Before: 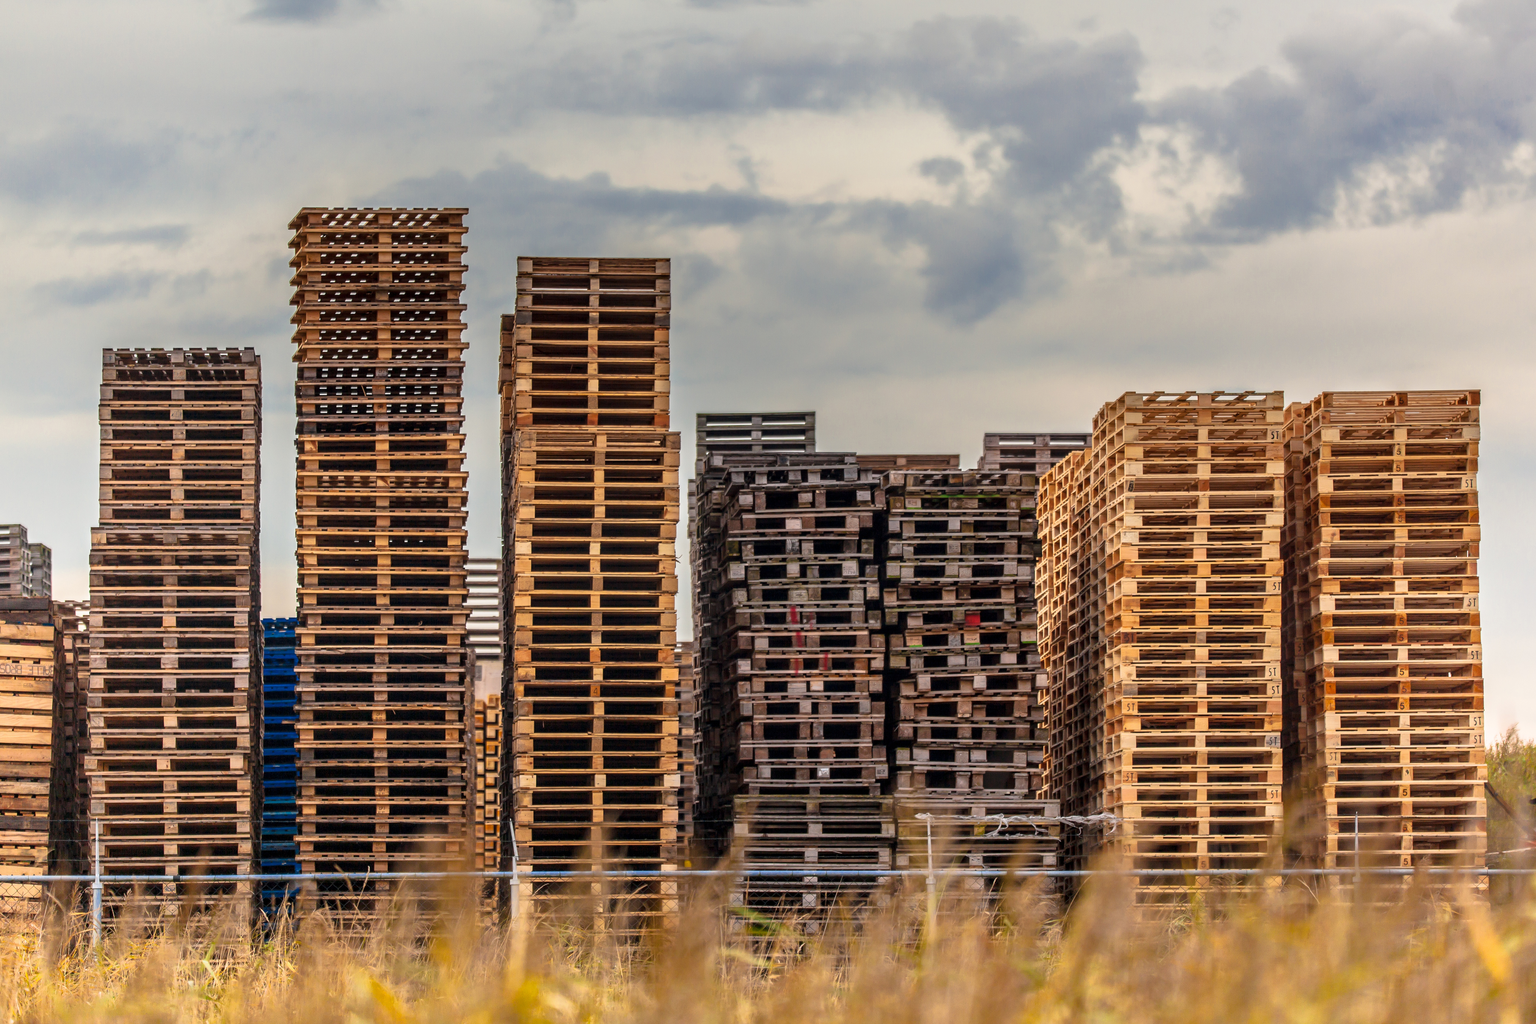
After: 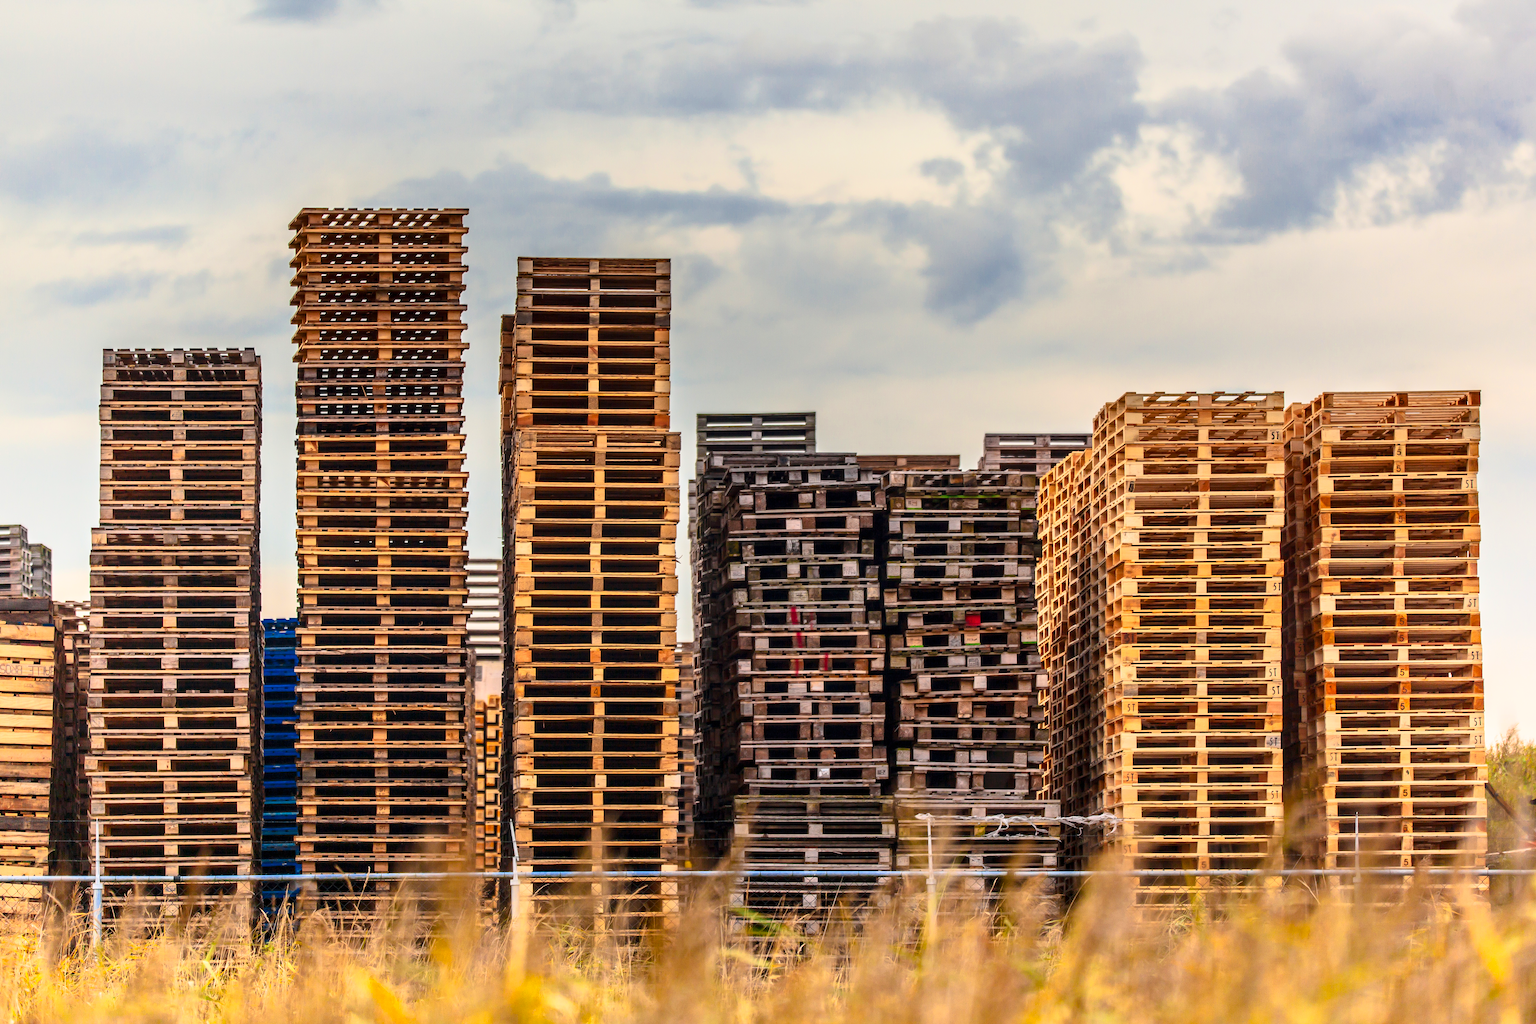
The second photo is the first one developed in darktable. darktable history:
contrast brightness saturation: contrast 0.234, brightness 0.105, saturation 0.287
